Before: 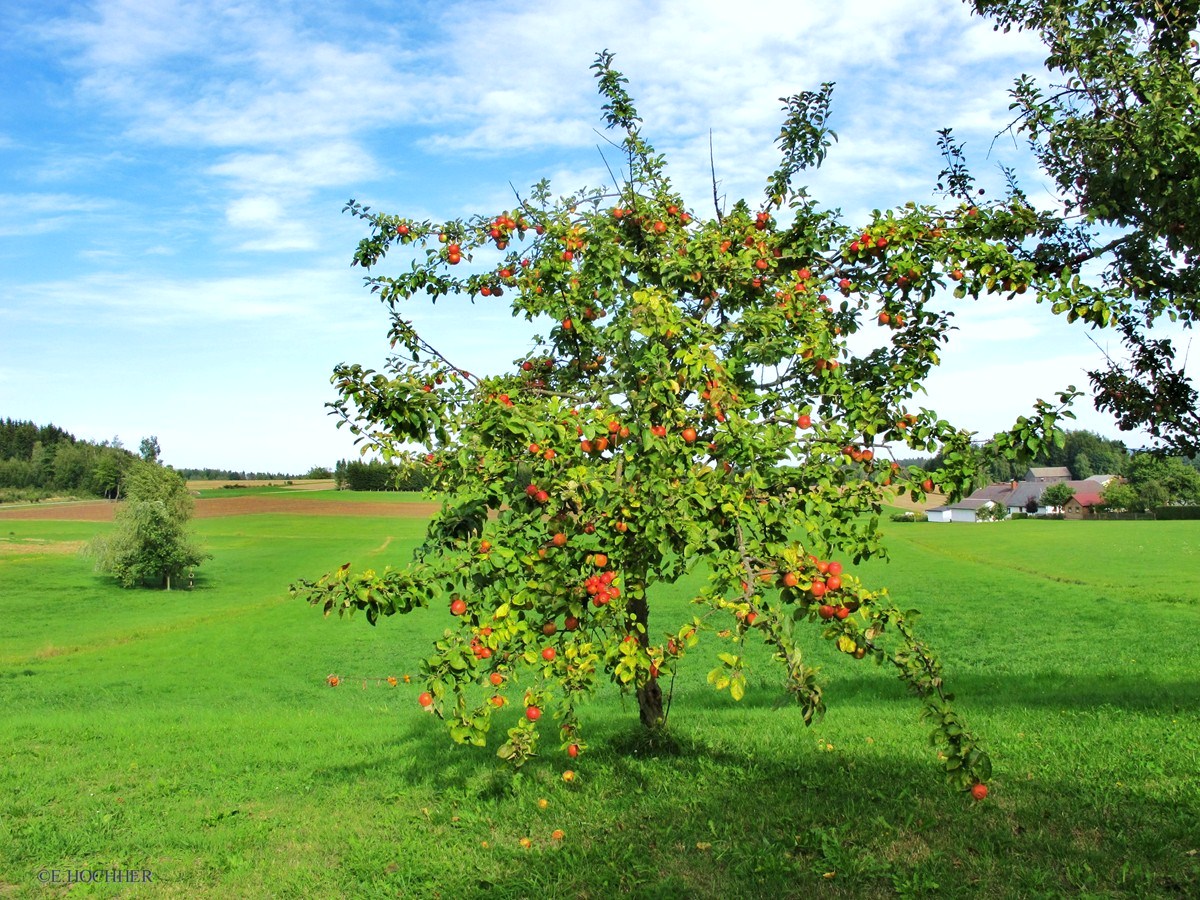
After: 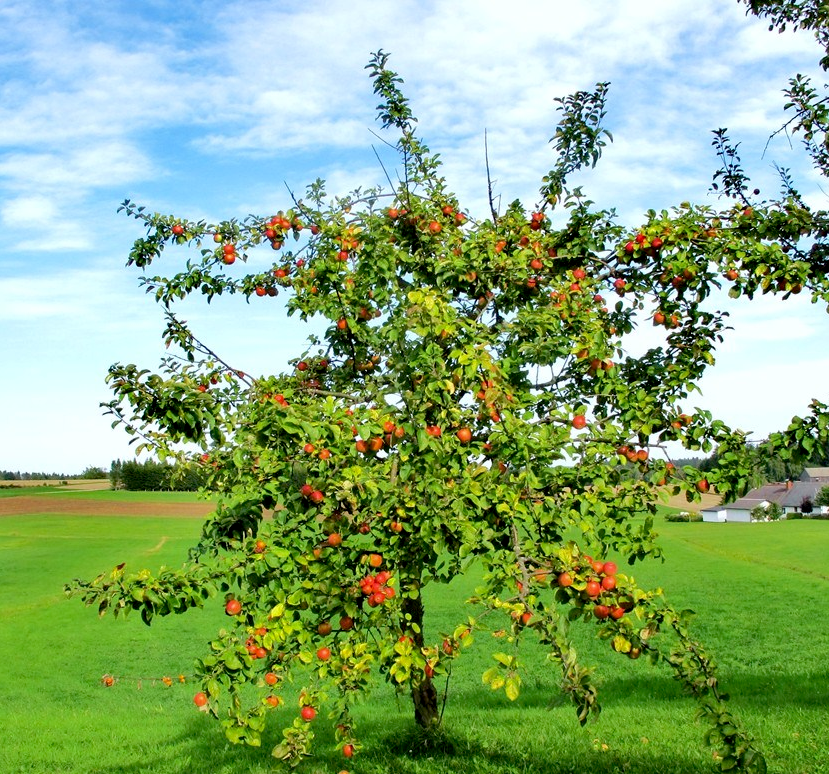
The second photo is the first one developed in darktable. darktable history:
exposure: black level correction 0.011, compensate highlight preservation false
crop: left 18.805%, right 12.067%, bottom 13.969%
